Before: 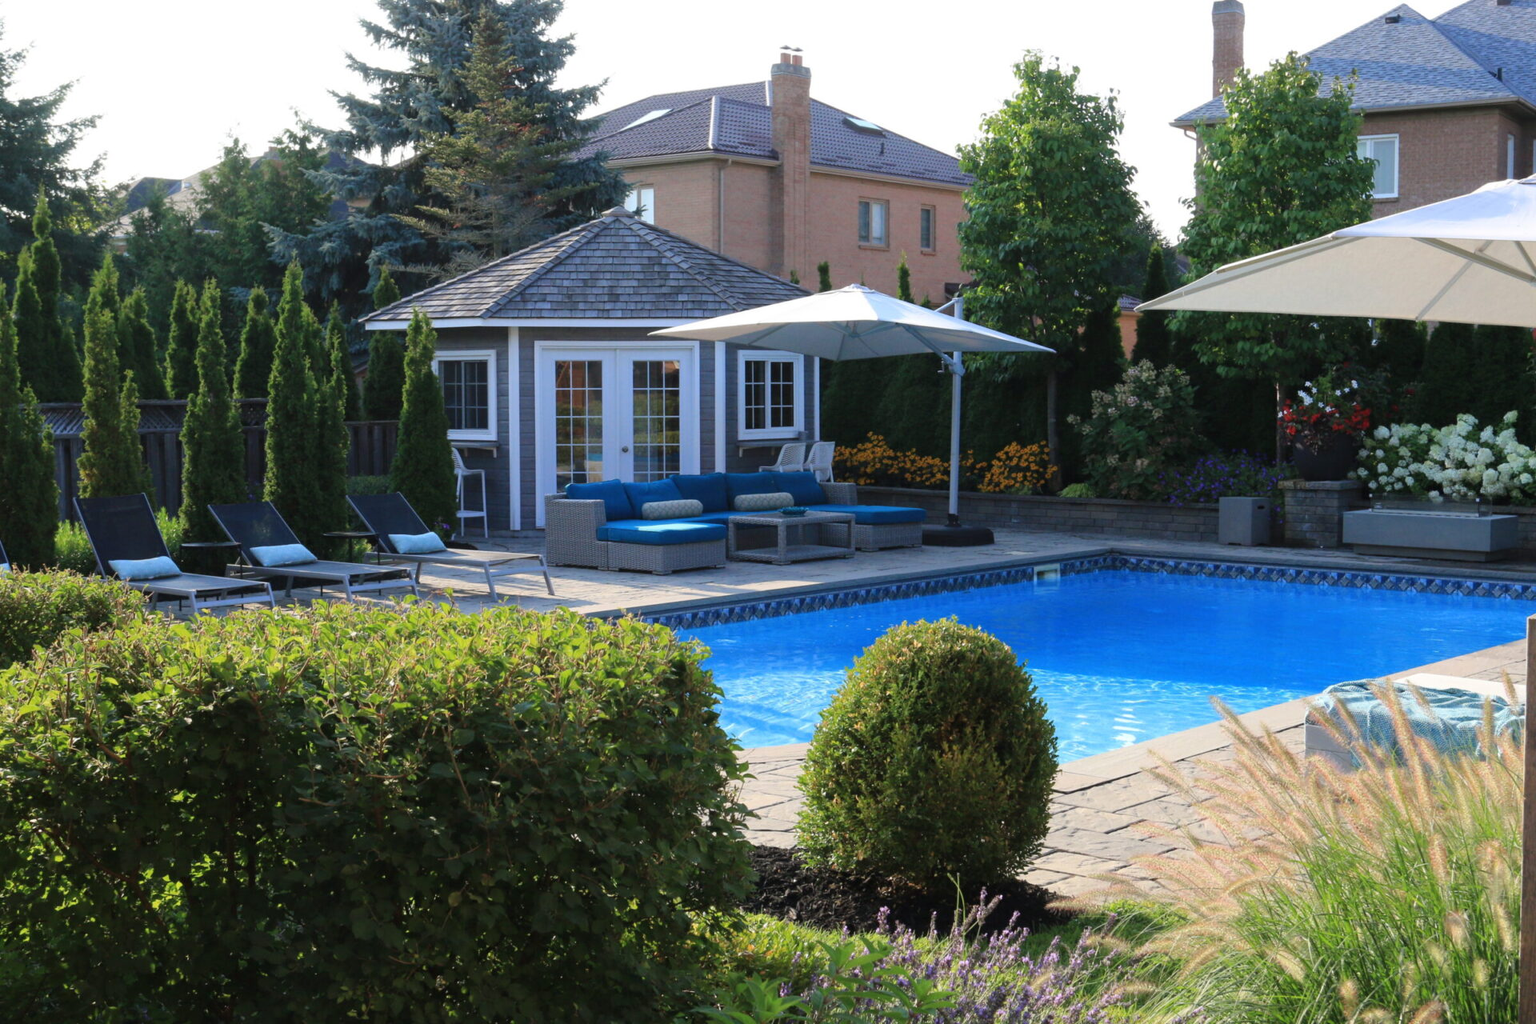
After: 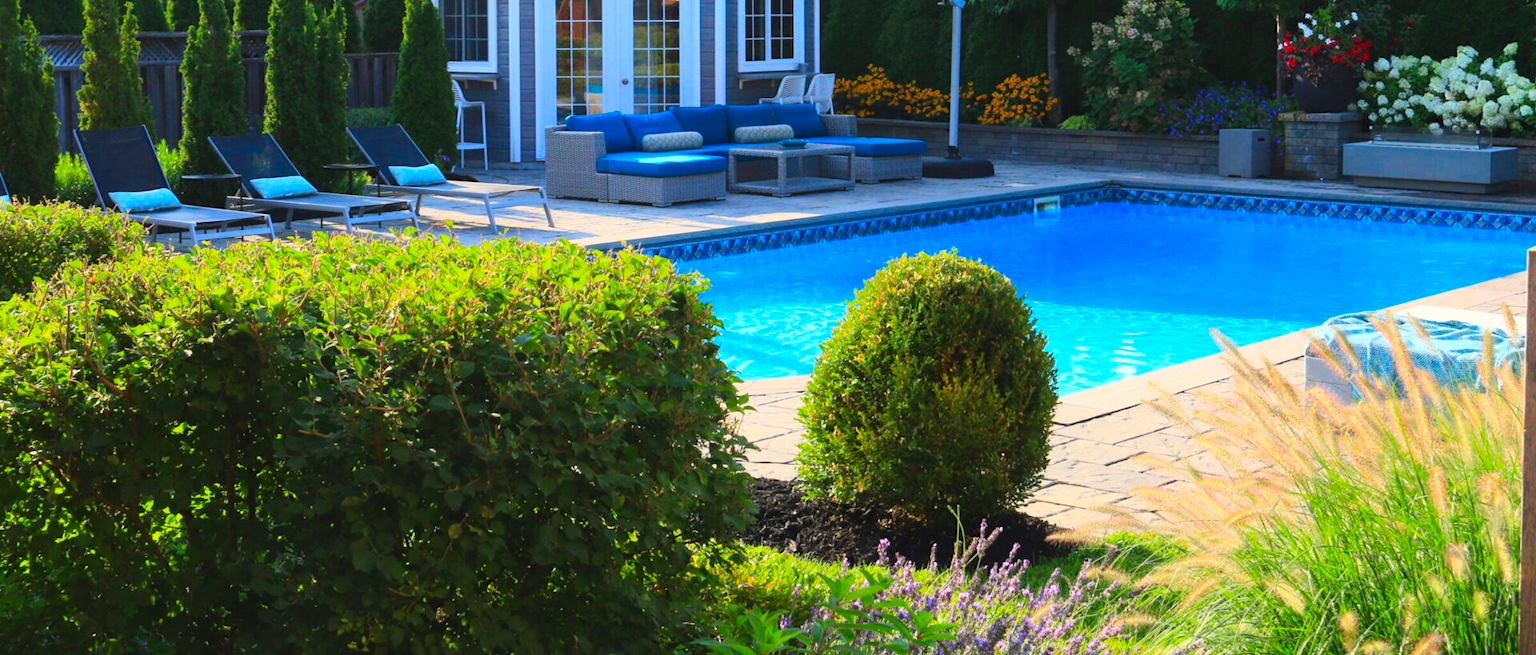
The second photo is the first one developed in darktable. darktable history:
crop and rotate: top 35.955%
contrast brightness saturation: contrast 0.204, brightness 0.194, saturation 0.789
